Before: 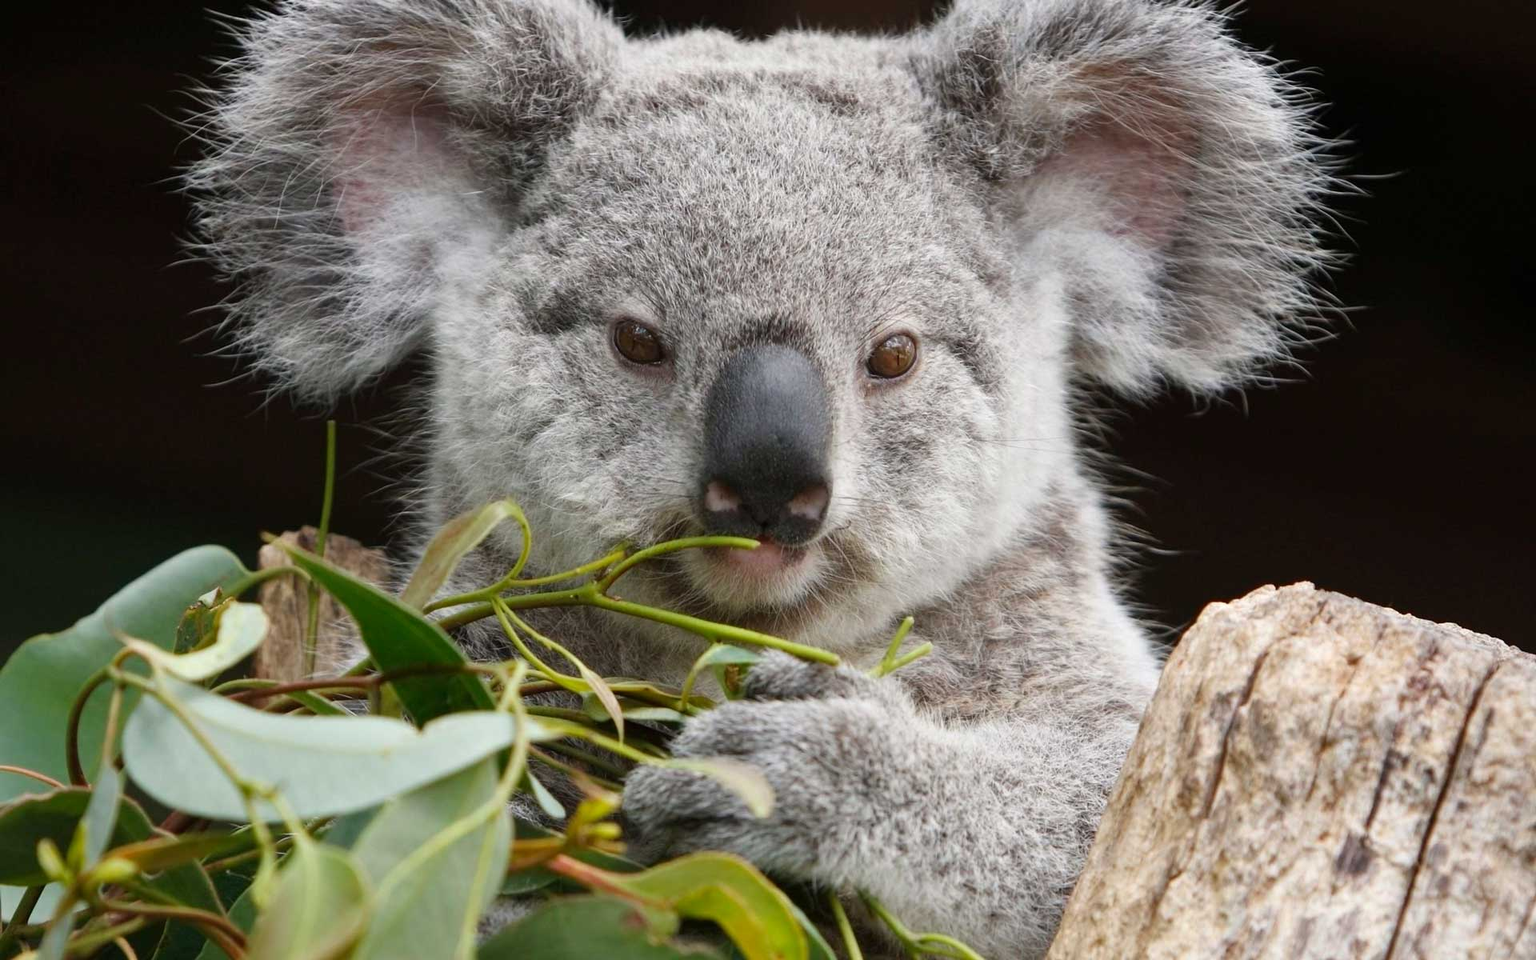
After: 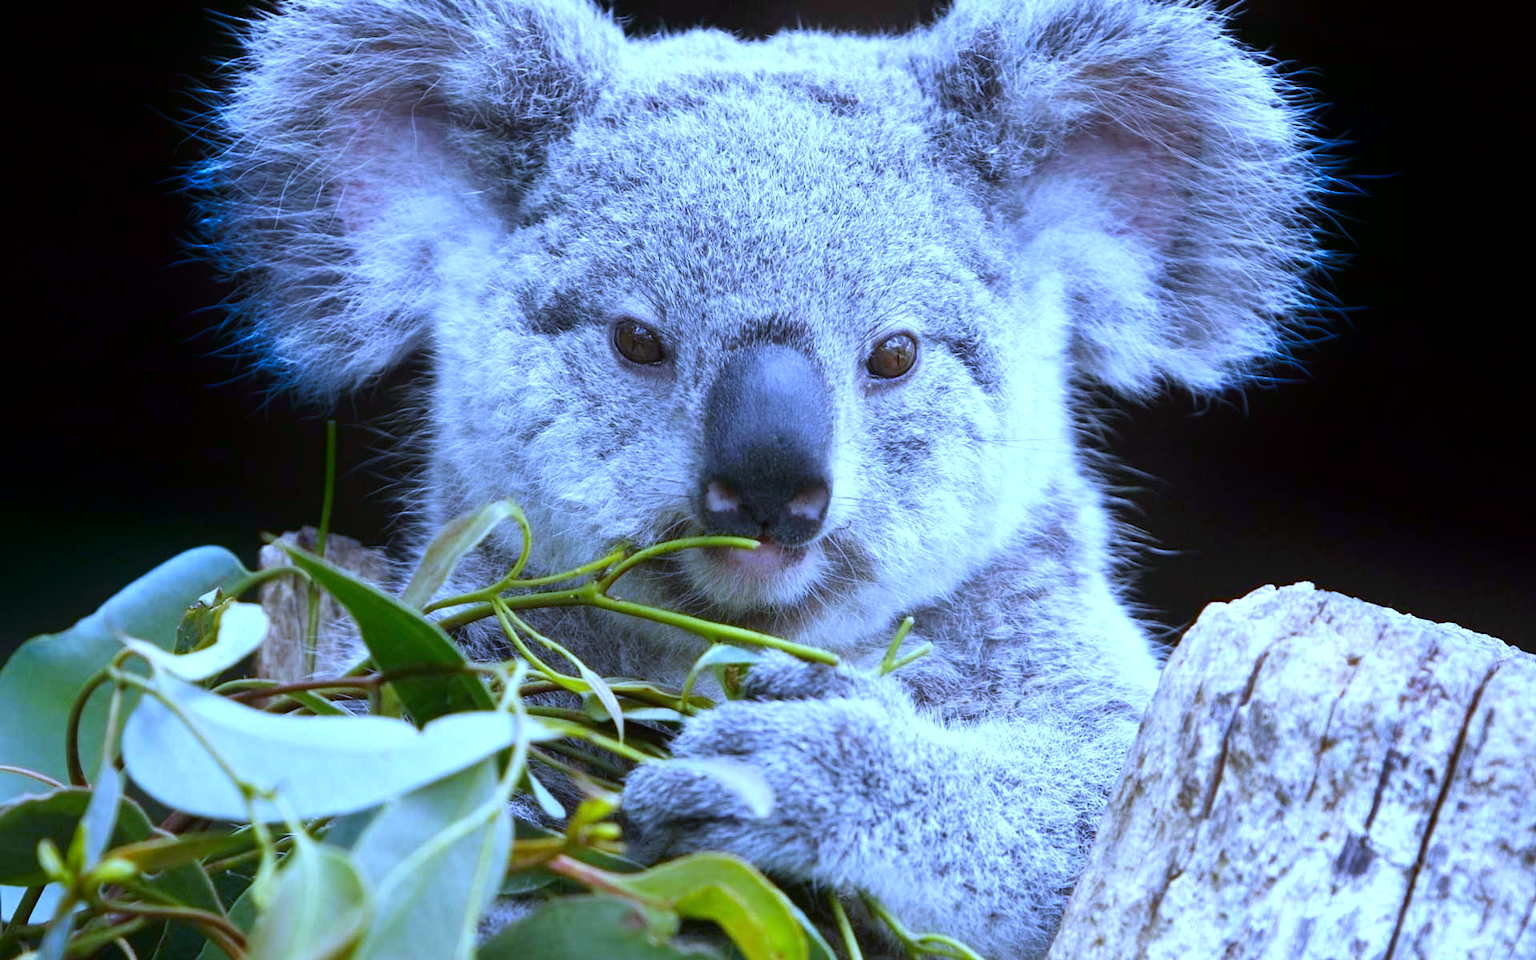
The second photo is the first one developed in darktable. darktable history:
base curve: curves: ch0 [(0, 0) (0.989, 0.992)], preserve colors none
shadows and highlights: shadows -88.03, highlights -35.45, shadows color adjustment 99.15%, highlights color adjustment 0%, soften with gaussian
exposure: black level correction 0, exposure 0.5 EV, compensate exposure bias true, compensate highlight preservation false
white balance: red 0.766, blue 1.537
